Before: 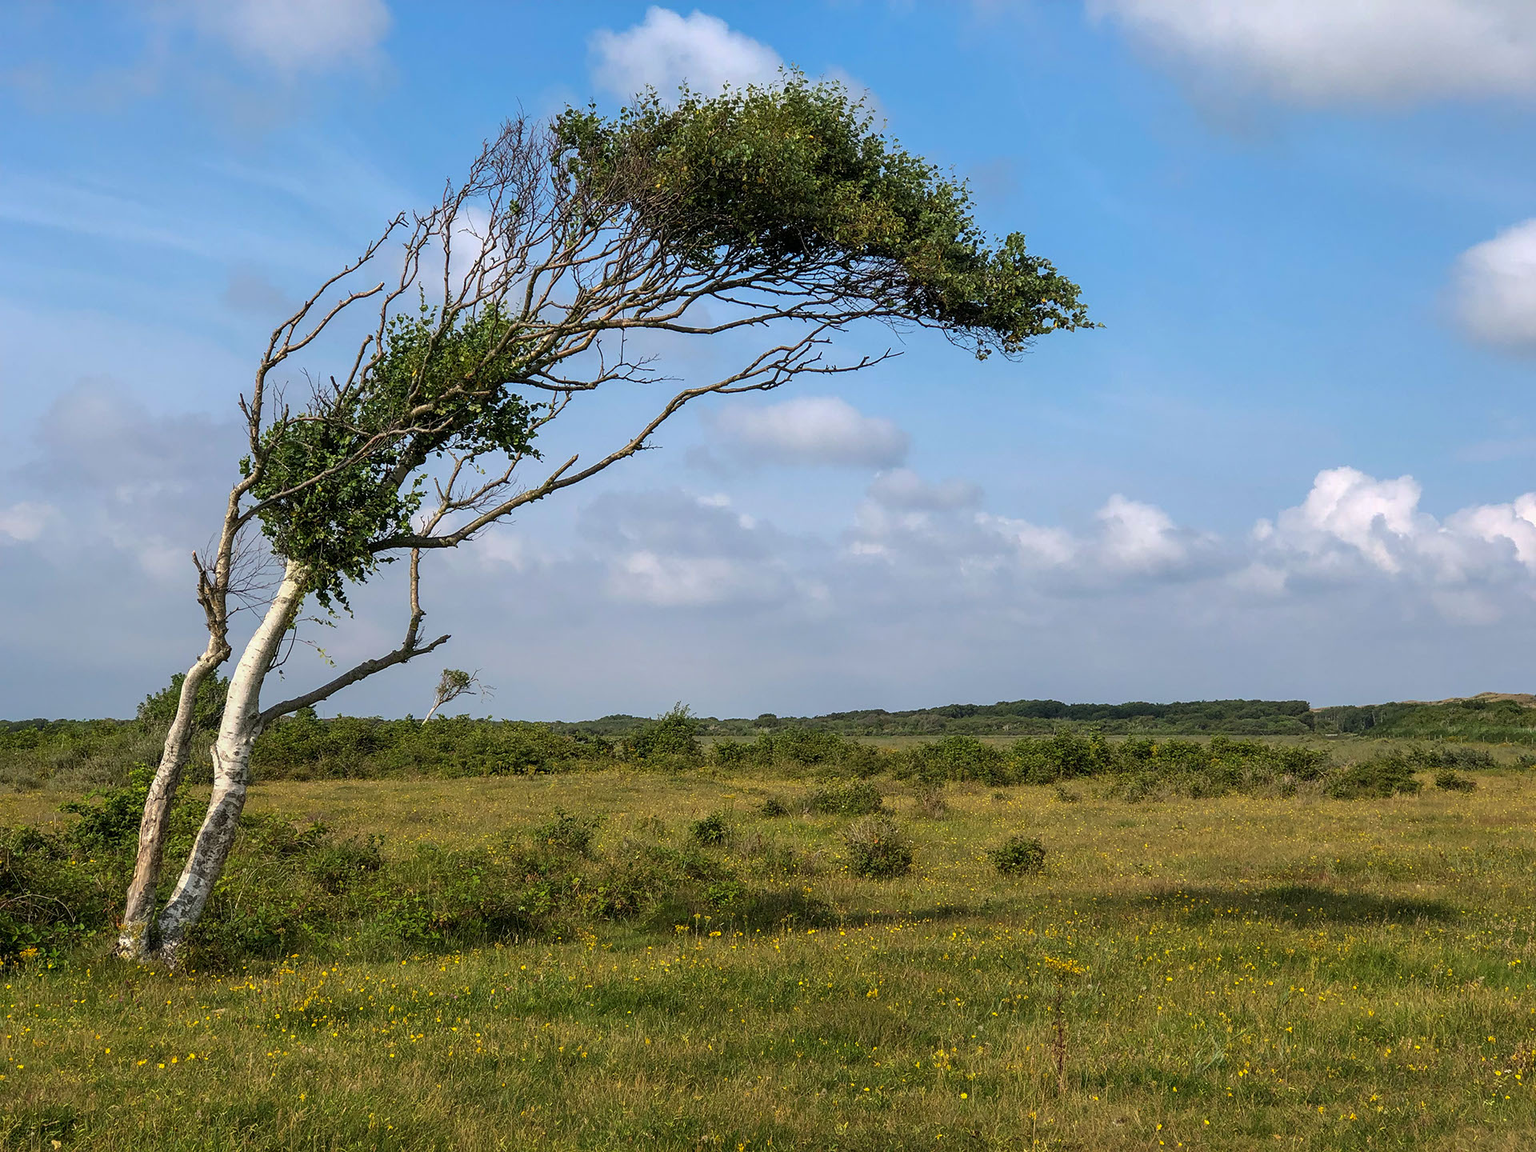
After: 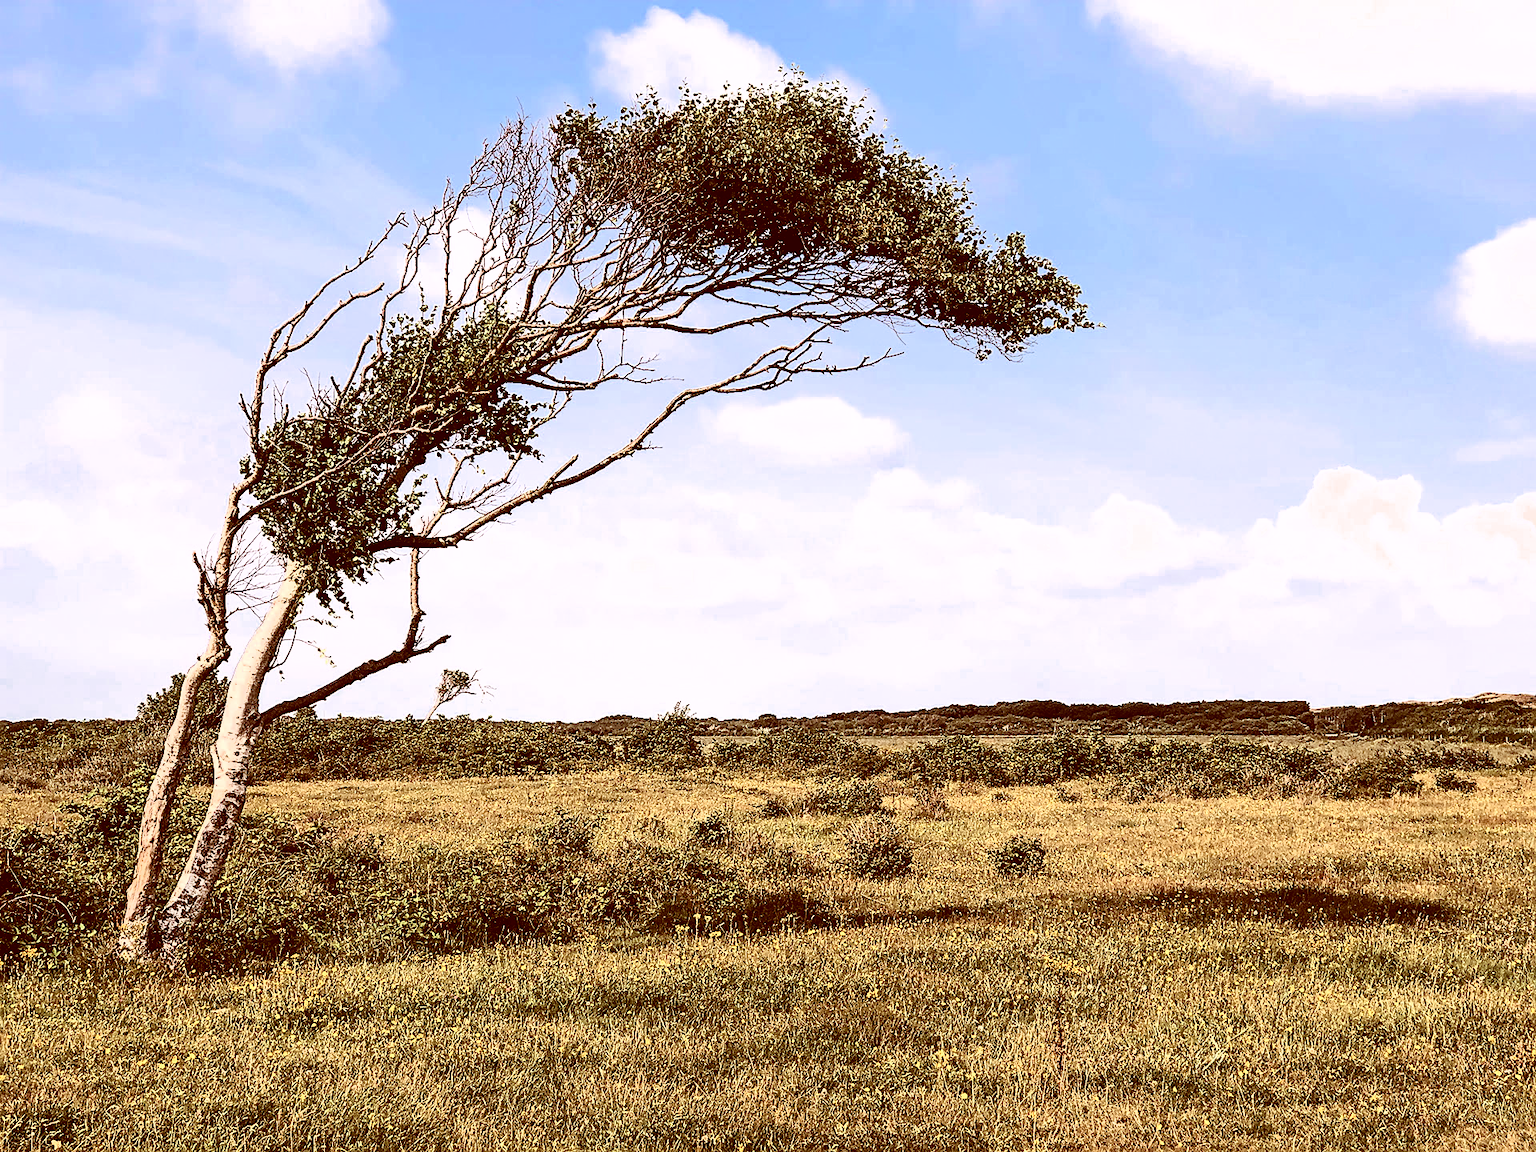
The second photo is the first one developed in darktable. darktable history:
tone equalizer: -8 EV -1.08 EV, -7 EV -1.03 EV, -6 EV -0.857 EV, -5 EV -0.597 EV, -3 EV 0.584 EV, -2 EV 0.885 EV, -1 EV 0.988 EV, +0 EV 1.07 EV, edges refinement/feathering 500, mask exposure compensation -1.57 EV, preserve details no
shadows and highlights: radius 126.86, shadows 30.52, highlights -31.25, low approximation 0.01, soften with gaussian
color correction: highlights a* 9.48, highlights b* 8.58, shadows a* 39.4, shadows b* 39.4, saturation 0.825
color zones: curves: ch0 [(0, 0.5) (0.125, 0.4) (0.25, 0.5) (0.375, 0.4) (0.5, 0.4) (0.625, 0.35) (0.75, 0.35) (0.875, 0.5)]; ch1 [(0, 0.35) (0.125, 0.45) (0.25, 0.35) (0.375, 0.35) (0.5, 0.35) (0.625, 0.35) (0.75, 0.45) (0.875, 0.35)]; ch2 [(0, 0.6) (0.125, 0.5) (0.25, 0.5) (0.375, 0.6) (0.5, 0.6) (0.625, 0.5) (0.75, 0.5) (0.875, 0.5)]
base curve: curves: ch0 [(0, 0) (0.026, 0.03) (0.109, 0.232) (0.351, 0.748) (0.669, 0.968) (1, 1)]
sharpen: on, module defaults
